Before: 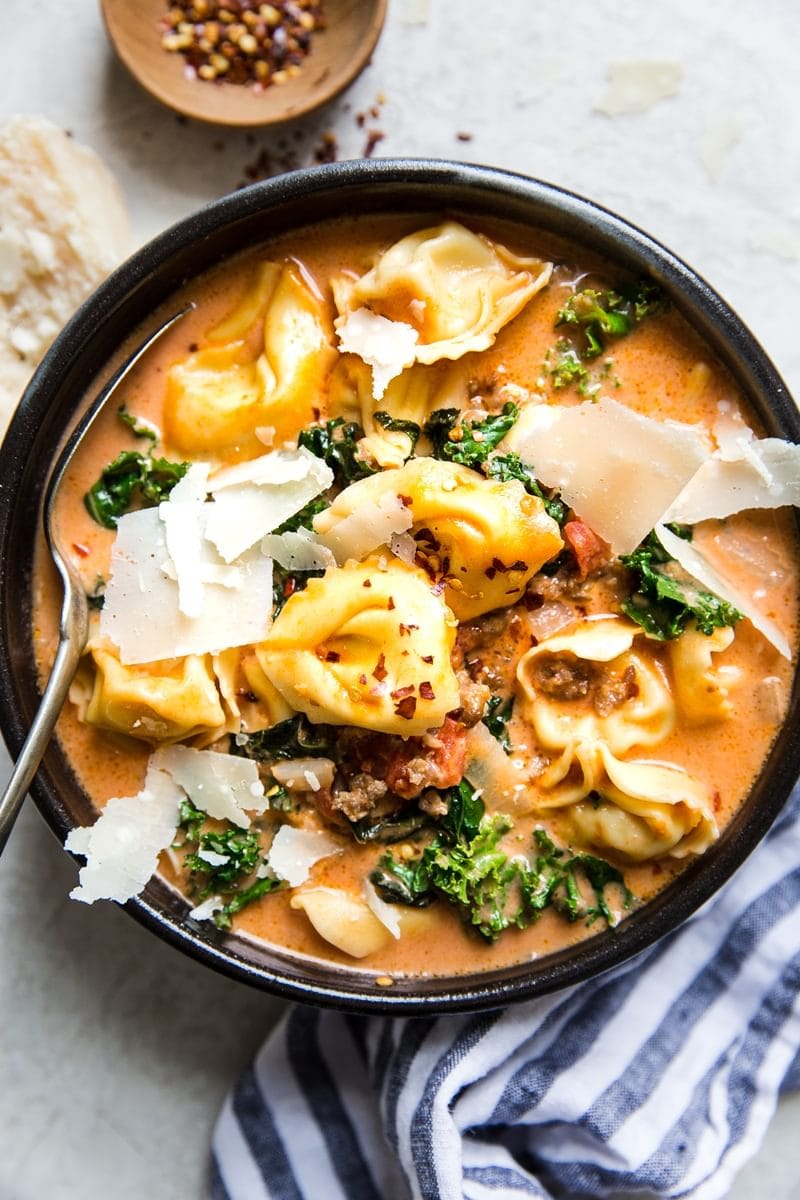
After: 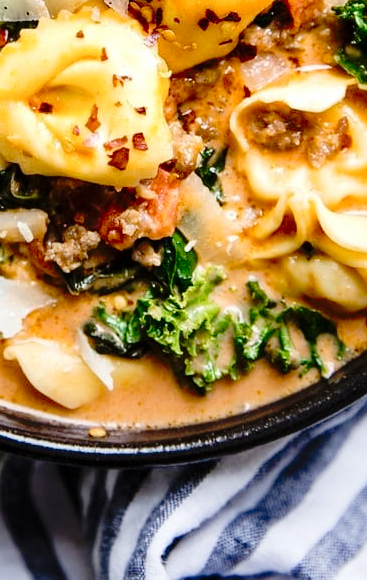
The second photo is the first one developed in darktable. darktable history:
tone curve: curves: ch0 [(0, 0) (0.058, 0.039) (0.168, 0.123) (0.282, 0.327) (0.45, 0.534) (0.676, 0.751) (0.89, 0.919) (1, 1)]; ch1 [(0, 0) (0.094, 0.081) (0.285, 0.299) (0.385, 0.403) (0.447, 0.455) (0.495, 0.496) (0.544, 0.552) (0.589, 0.612) (0.722, 0.728) (1, 1)]; ch2 [(0, 0) (0.257, 0.217) (0.43, 0.421) (0.498, 0.507) (0.531, 0.544) (0.56, 0.579) (0.625, 0.66) (1, 1)], preserve colors none
crop: left 35.933%, top 45.753%, right 18.108%, bottom 5.868%
